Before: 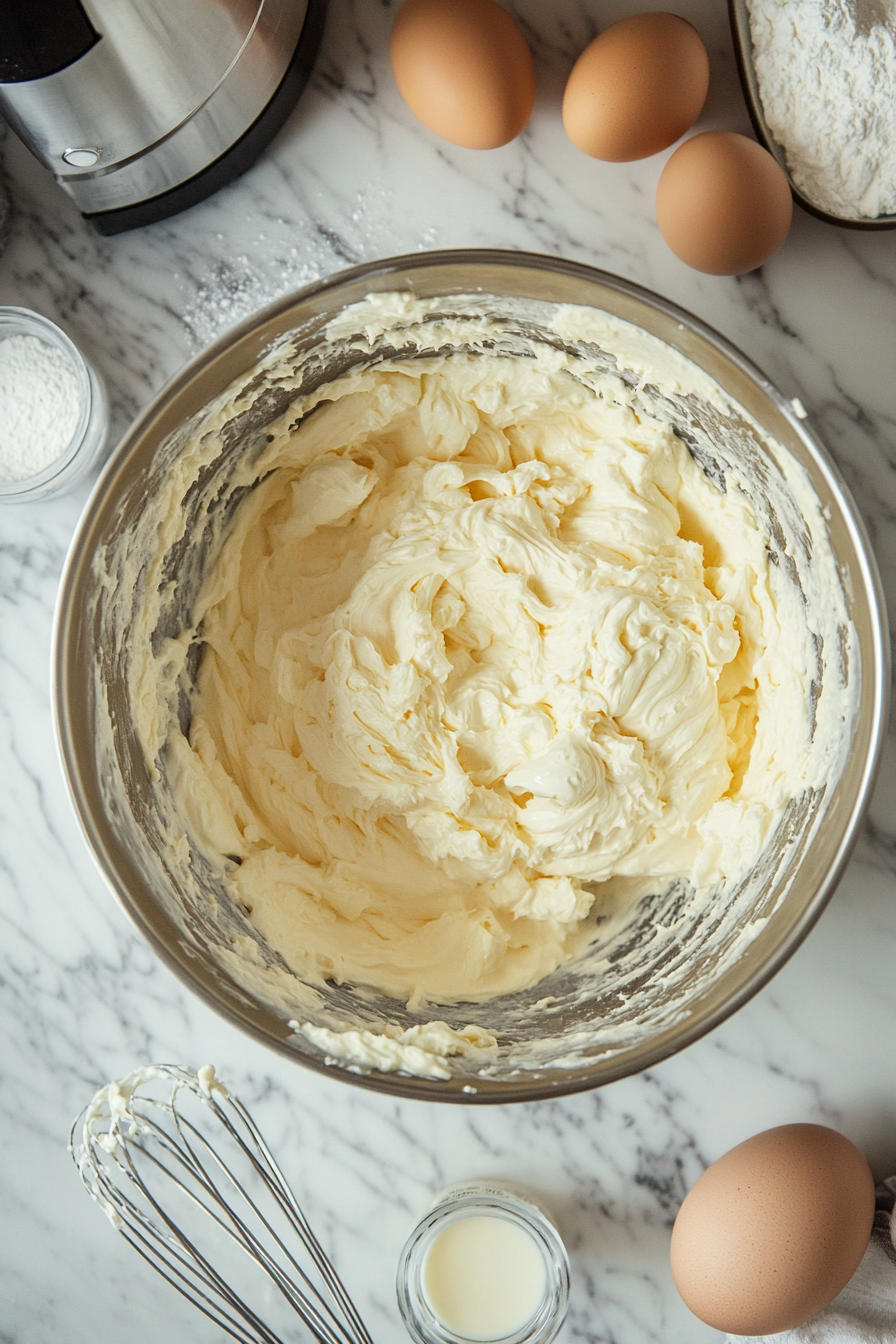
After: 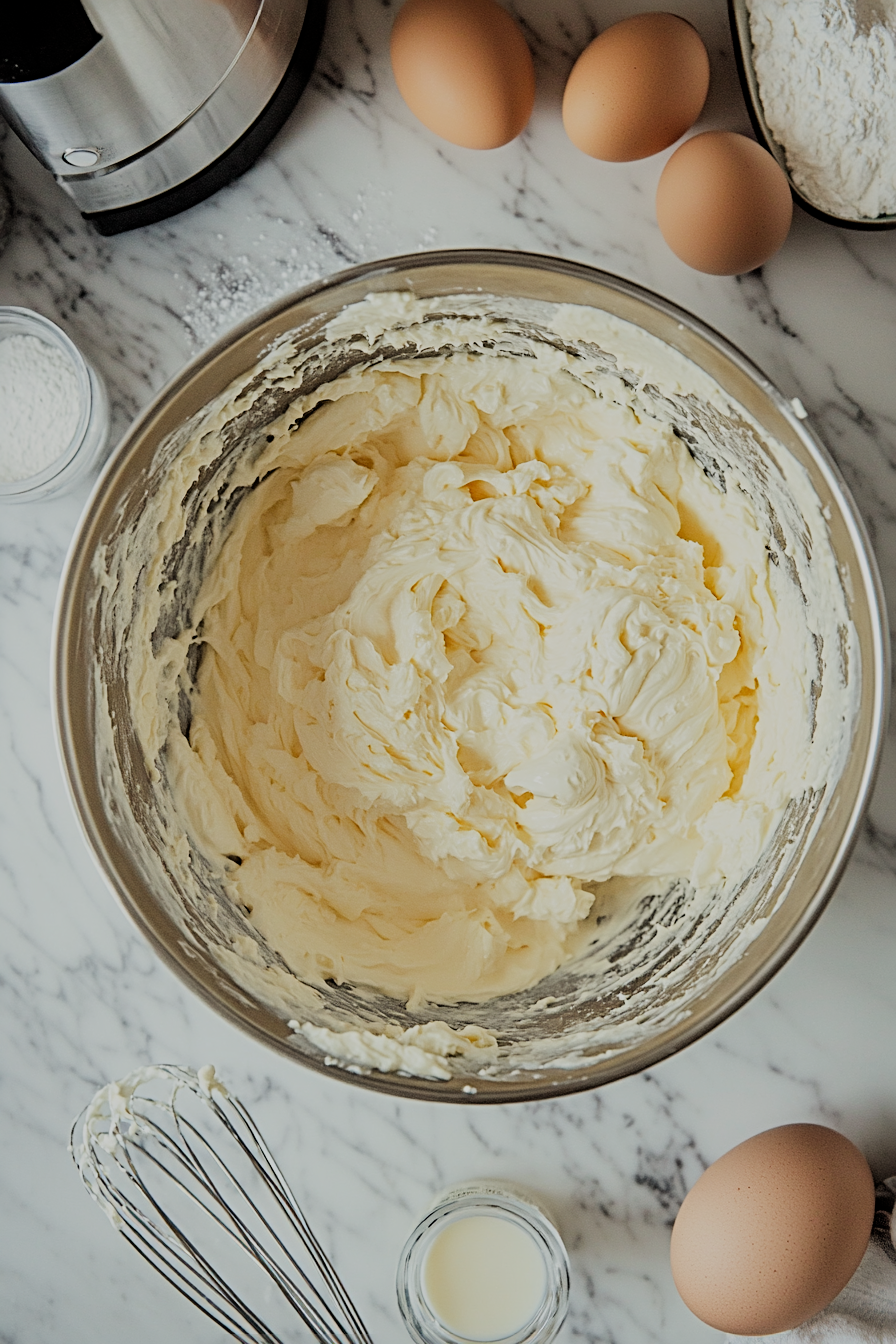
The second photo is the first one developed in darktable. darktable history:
sharpen: radius 3.958
filmic rgb: middle gray luminance 29.74%, black relative exposure -9.01 EV, white relative exposure 6.99 EV, target black luminance 0%, hardness 2.94, latitude 2.41%, contrast 0.962, highlights saturation mix 6%, shadows ↔ highlights balance 12.07%
